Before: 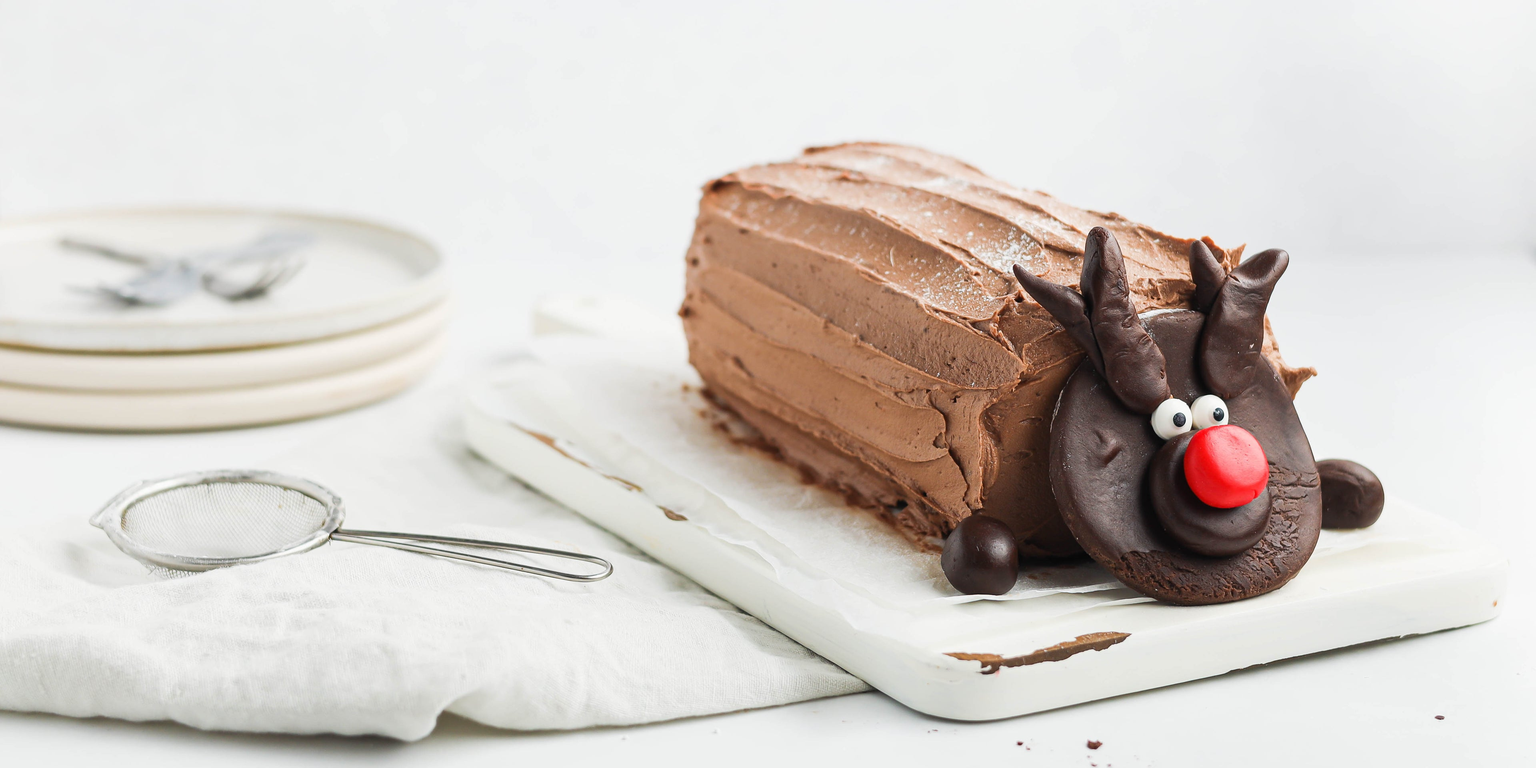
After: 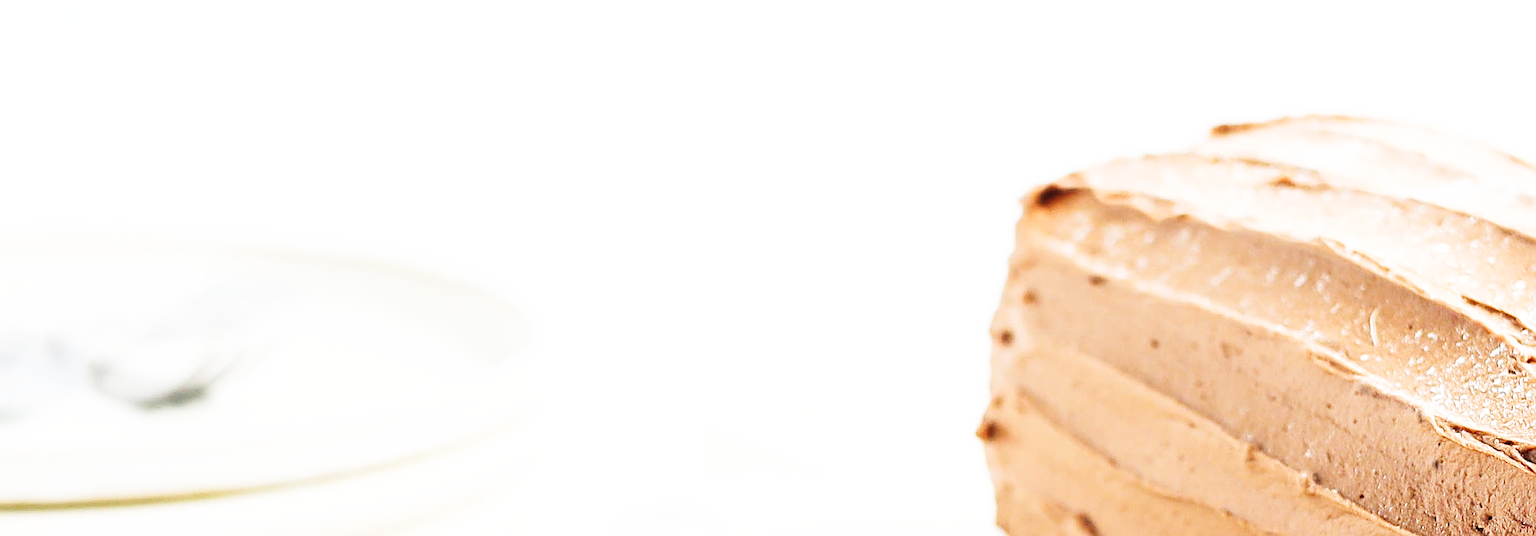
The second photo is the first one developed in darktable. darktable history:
base curve: curves: ch0 [(0, 0.003) (0.001, 0.002) (0.006, 0.004) (0.02, 0.022) (0.048, 0.086) (0.094, 0.234) (0.162, 0.431) (0.258, 0.629) (0.385, 0.8) (0.548, 0.918) (0.751, 0.988) (1, 1)], preserve colors none
crop: left 10.072%, top 10.559%, right 36.217%, bottom 51.916%
sharpen: amount 0.489
